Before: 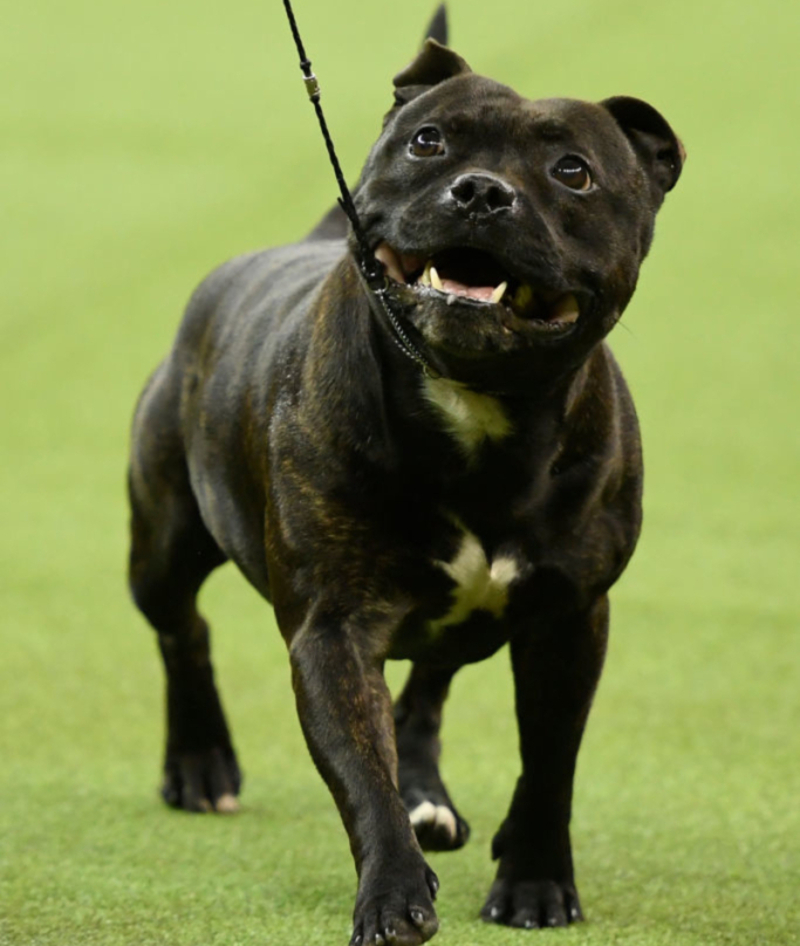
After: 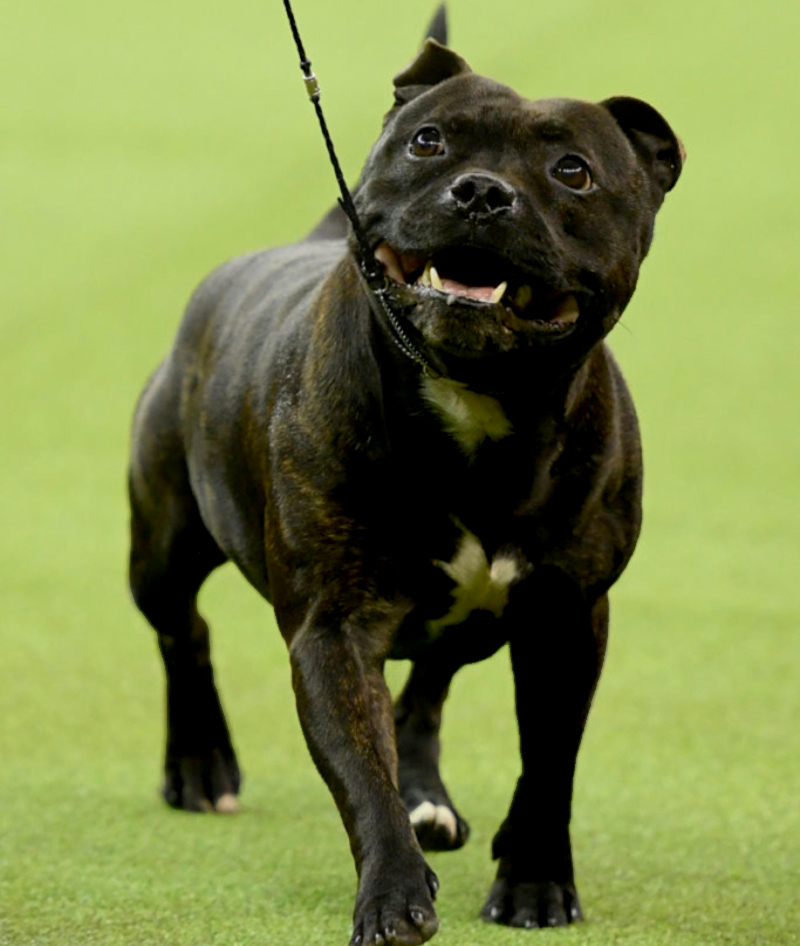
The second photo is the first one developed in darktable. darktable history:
contrast equalizer: y [[0.439, 0.44, 0.442, 0.457, 0.493, 0.498], [0.5 ×6], [0.5 ×6], [0 ×6], [0 ×6]]
exposure: black level correction 0.007, exposure 0.093 EV, compensate highlight preservation false
